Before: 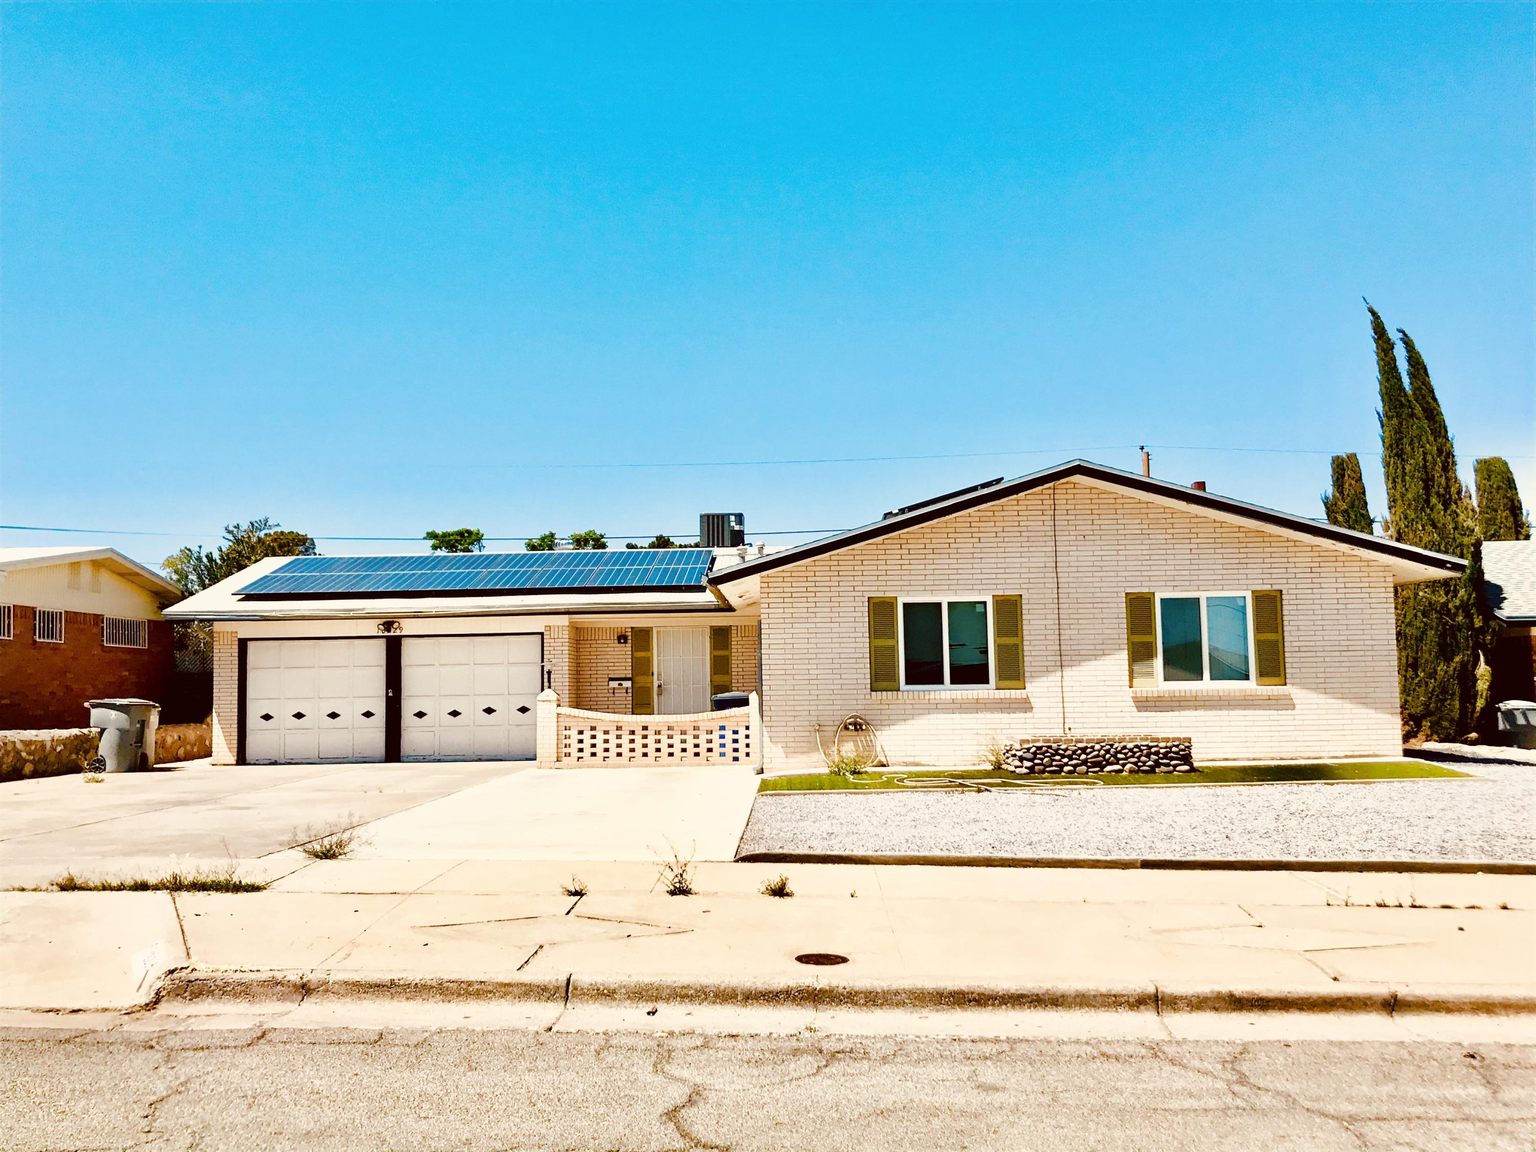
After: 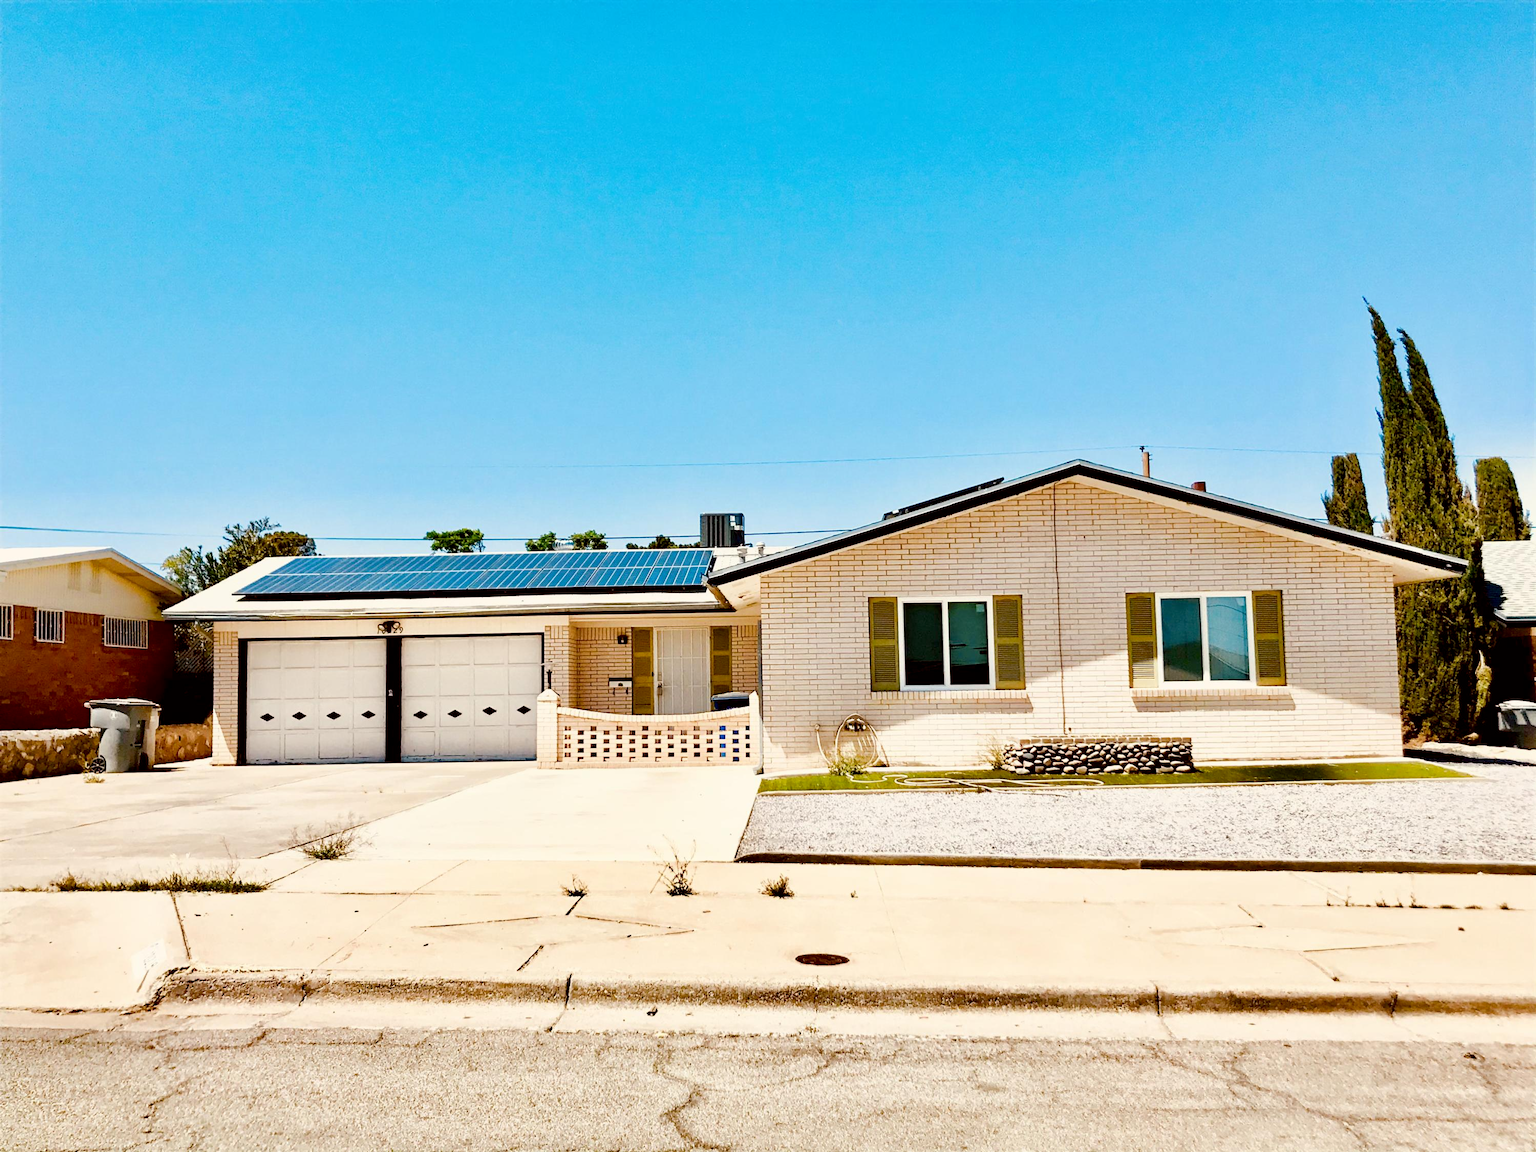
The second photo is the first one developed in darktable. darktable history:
exposure: black level correction 0.005, exposure 0.001 EV, compensate exposure bias true, compensate highlight preservation false
